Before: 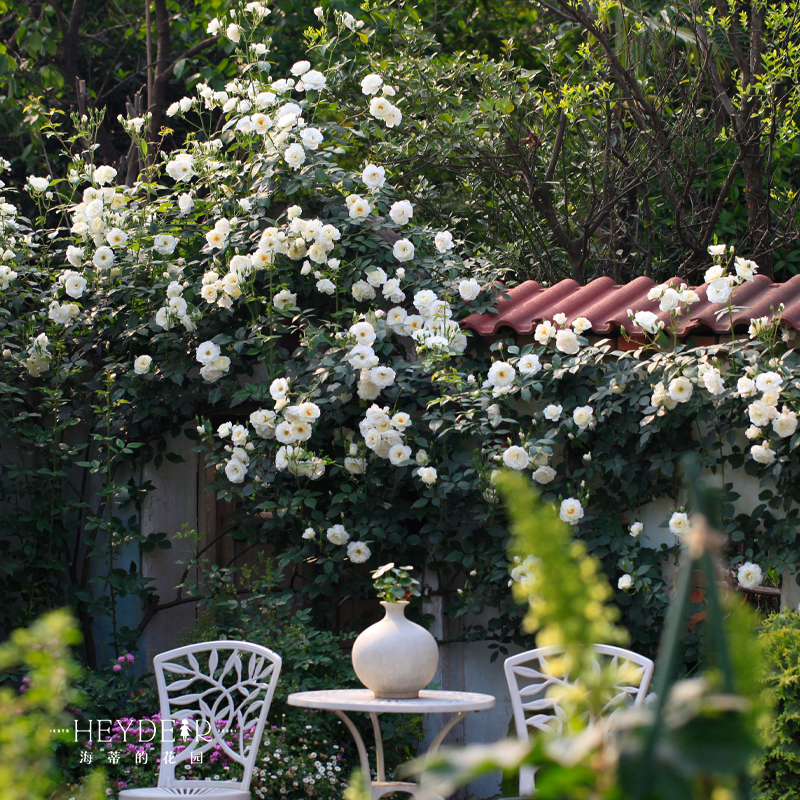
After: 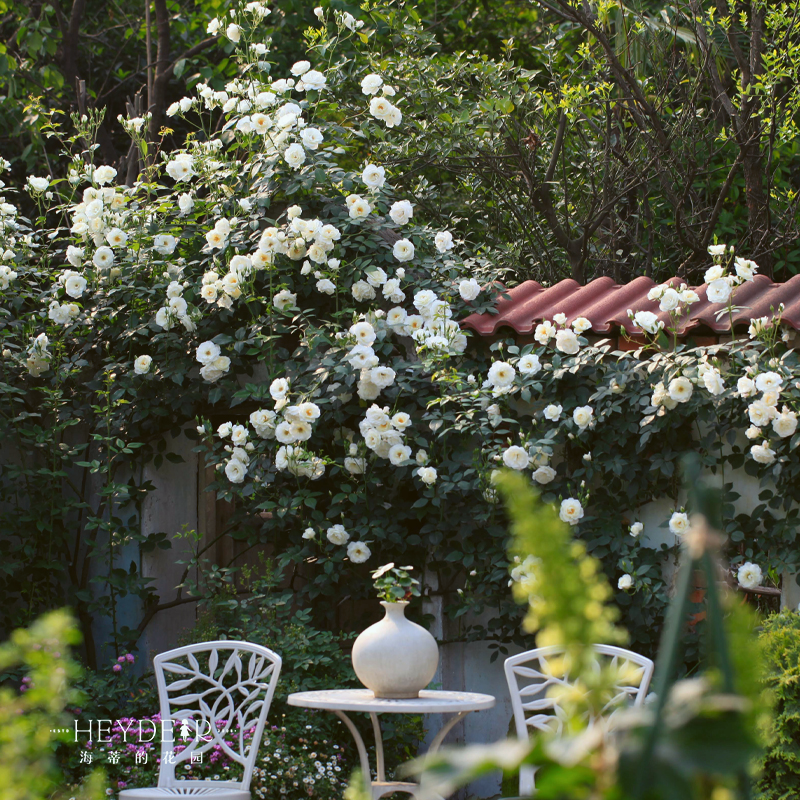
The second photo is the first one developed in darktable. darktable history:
color correction: saturation 0.98
color balance: lift [1.004, 1.002, 1.002, 0.998], gamma [1, 1.007, 1.002, 0.993], gain [1, 0.977, 1.013, 1.023], contrast -3.64%
